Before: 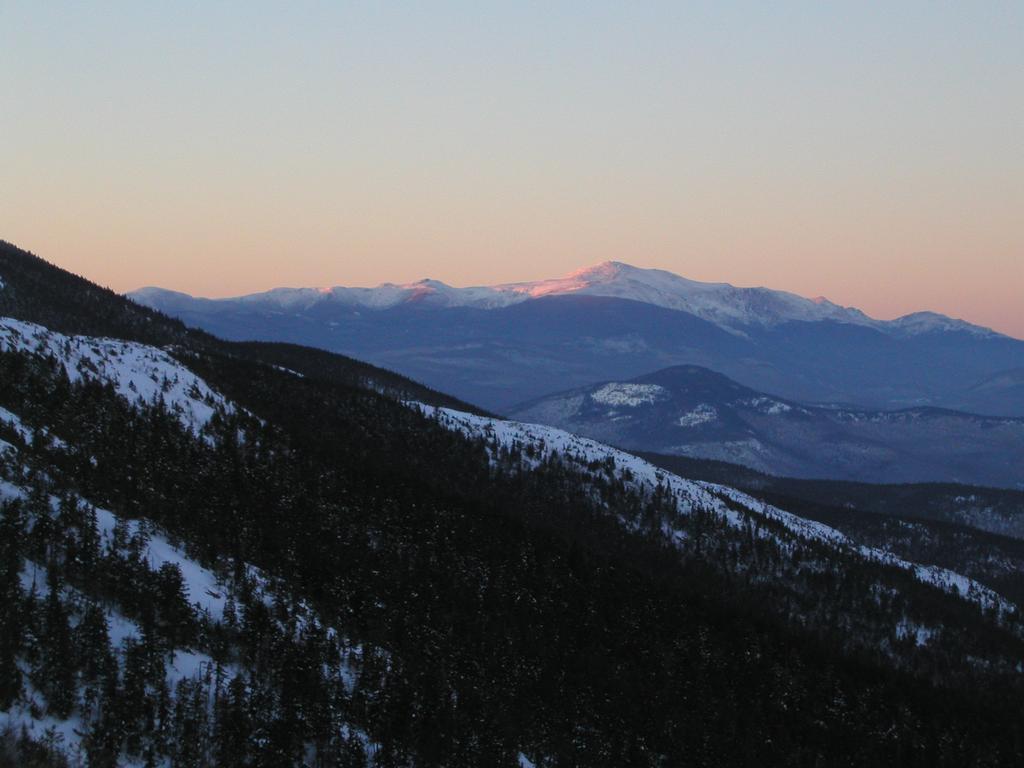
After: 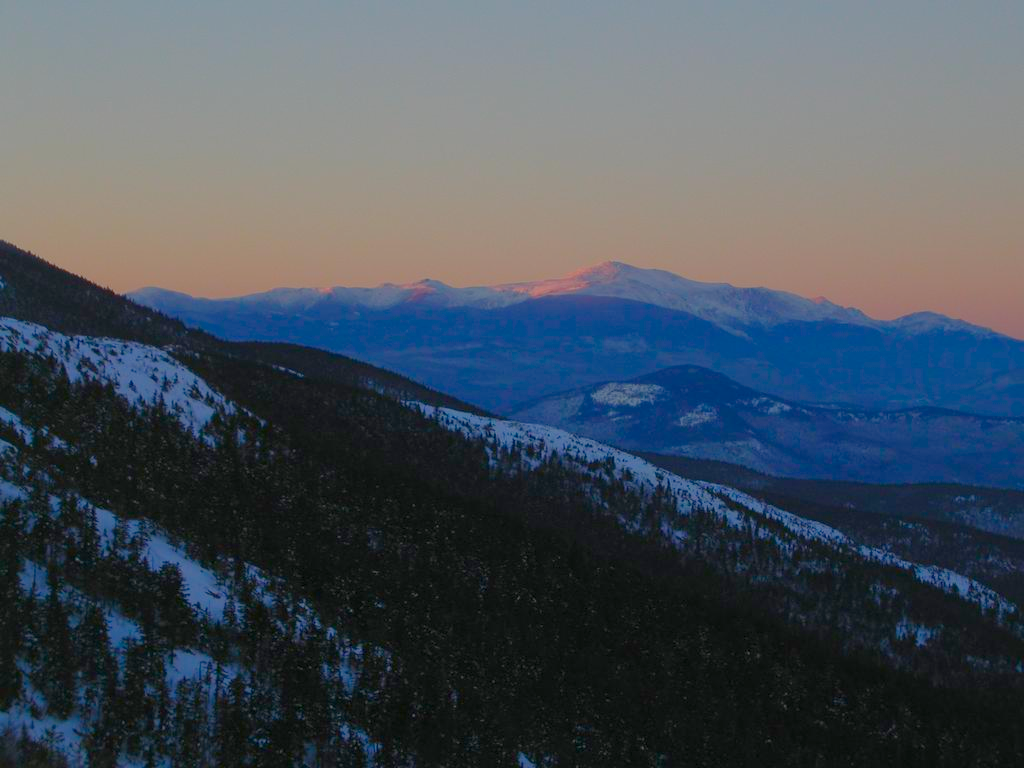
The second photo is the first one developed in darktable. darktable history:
color balance rgb: perceptual saturation grading › global saturation 20%, perceptual saturation grading › highlights -25.334%, perceptual saturation grading › shadows 50.229%, perceptual brilliance grading › global brilliance 2.95%, global vibrance 24.484%, contrast -24.897%
exposure: black level correction 0, exposure -0.789 EV, compensate exposure bias true, compensate highlight preservation false
